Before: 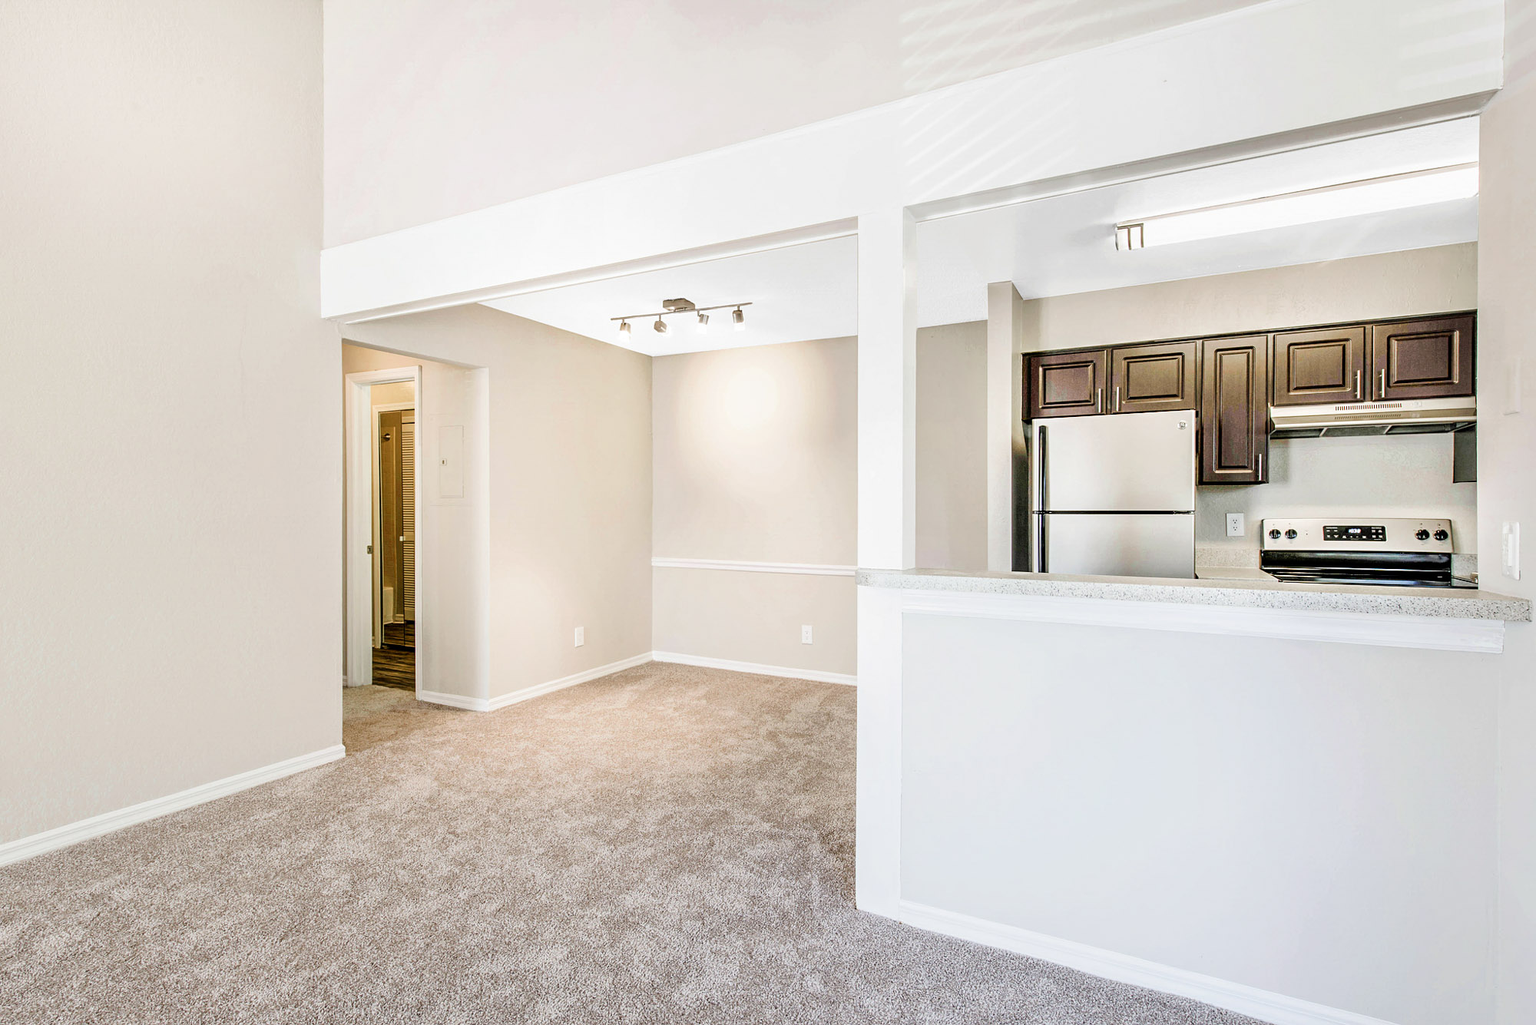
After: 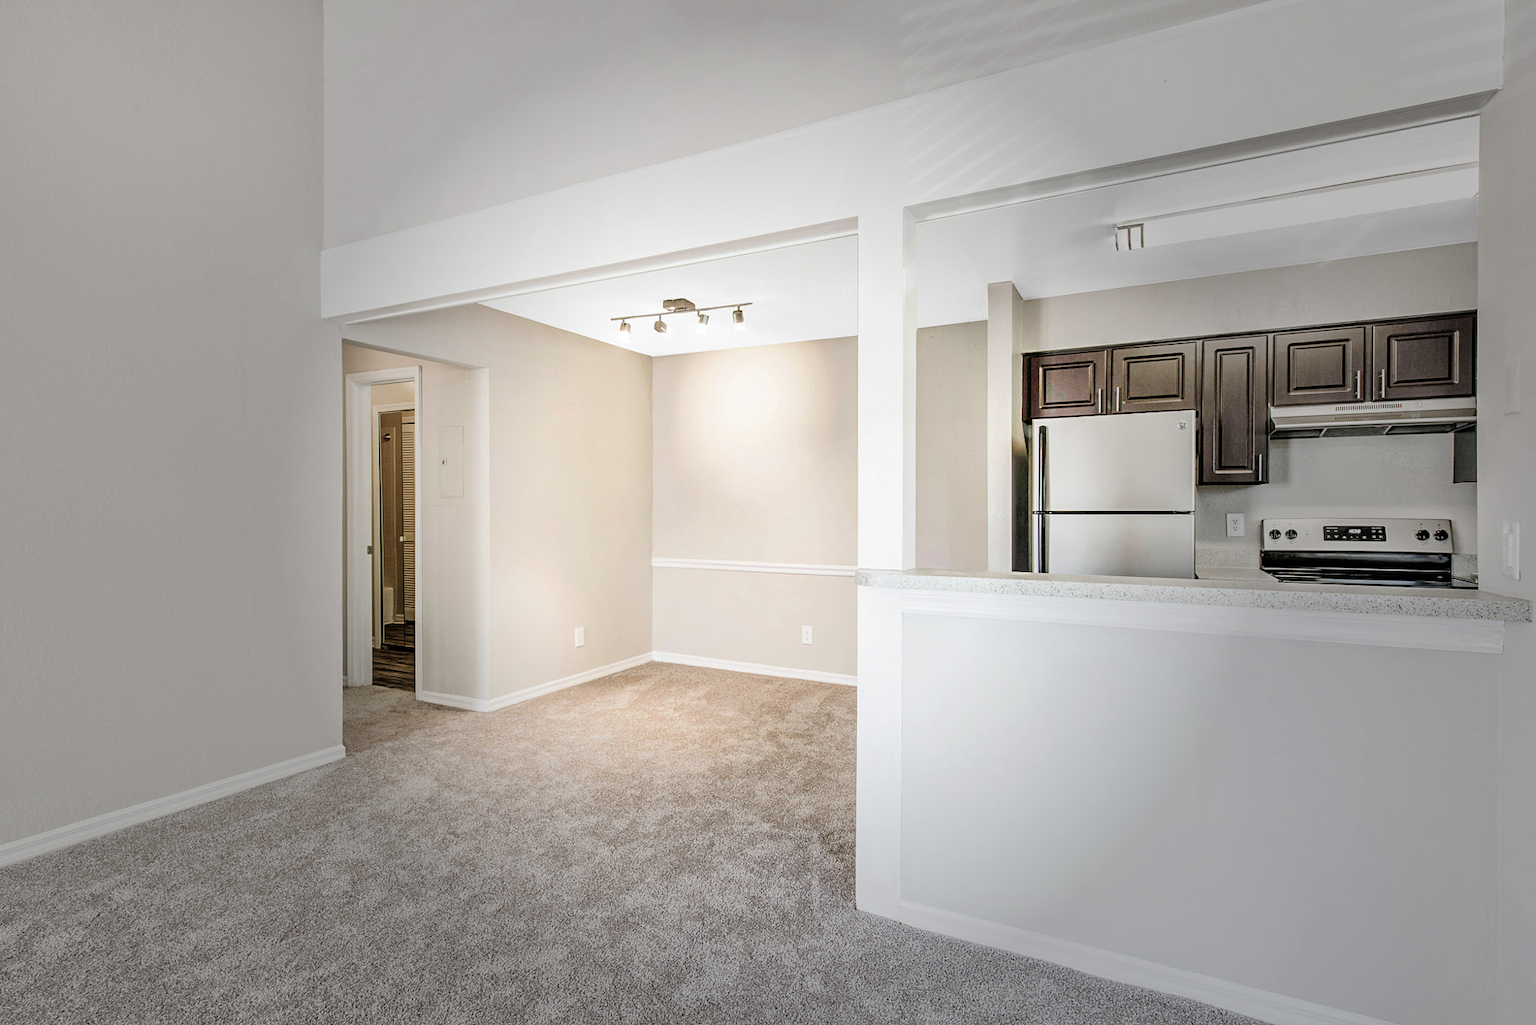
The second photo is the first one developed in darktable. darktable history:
vignetting: fall-off start 30.43%, fall-off radius 33.87%
exposure: black level correction 0, exposure 0 EV, compensate highlight preservation false
color zones: curves: ch0 [(0, 0.5) (0.143, 0.5) (0.286, 0.5) (0.429, 0.5) (0.571, 0.5) (0.714, 0.476) (0.857, 0.5) (1, 0.5)]; ch2 [(0, 0.5) (0.143, 0.5) (0.286, 0.5) (0.429, 0.5) (0.571, 0.5) (0.714, 0.487) (0.857, 0.5) (1, 0.5)]
